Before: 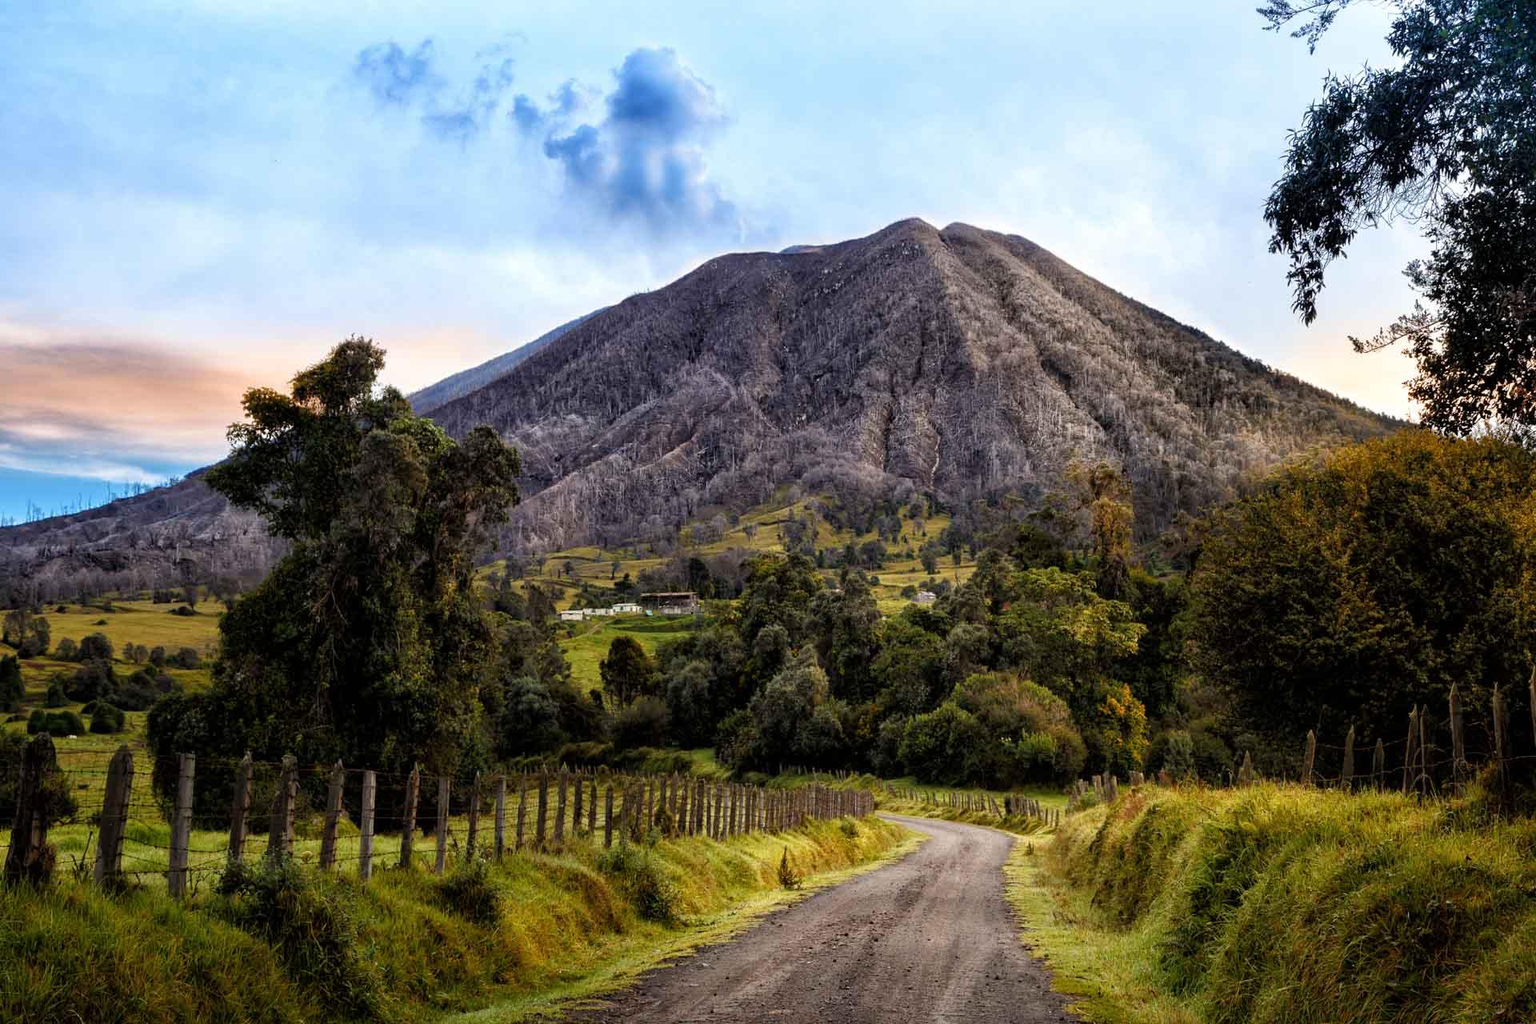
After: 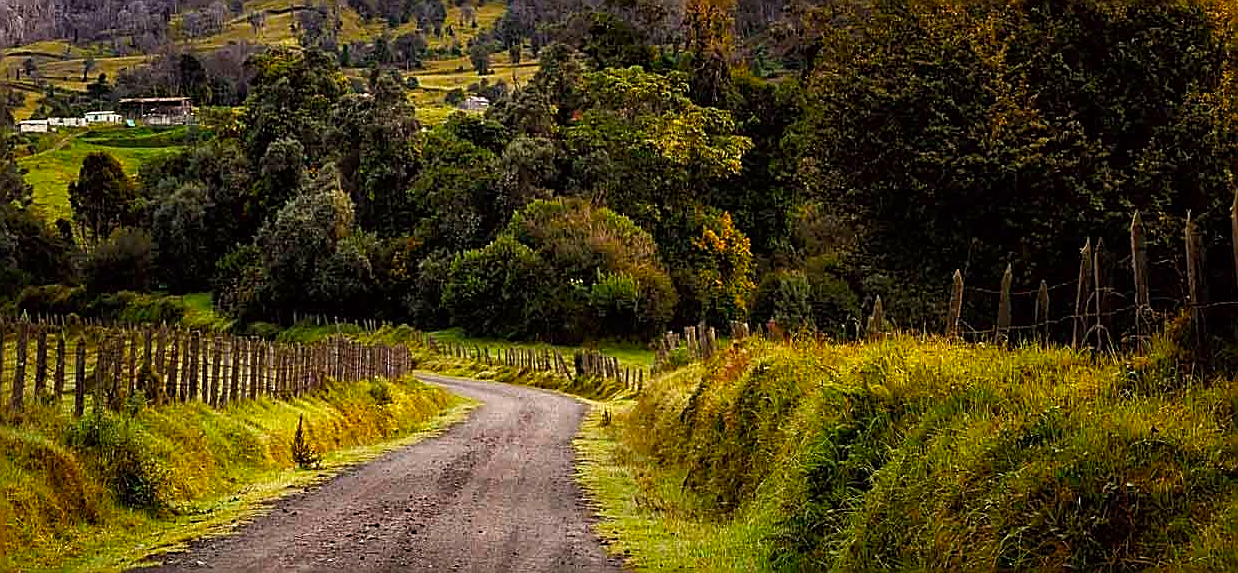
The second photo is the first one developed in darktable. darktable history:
sharpen: radius 1.685, amount 1.294
crop and rotate: left 35.509%, top 50.238%, bottom 4.934%
color balance: output saturation 120%
tone curve: curves: ch0 [(0, 0) (0.253, 0.237) (1, 1)]; ch1 [(0, 0) (0.411, 0.385) (0.502, 0.506) (0.557, 0.565) (0.66, 0.683) (1, 1)]; ch2 [(0, 0) (0.394, 0.413) (0.5, 0.5) (1, 1)], color space Lab, independent channels, preserve colors none
